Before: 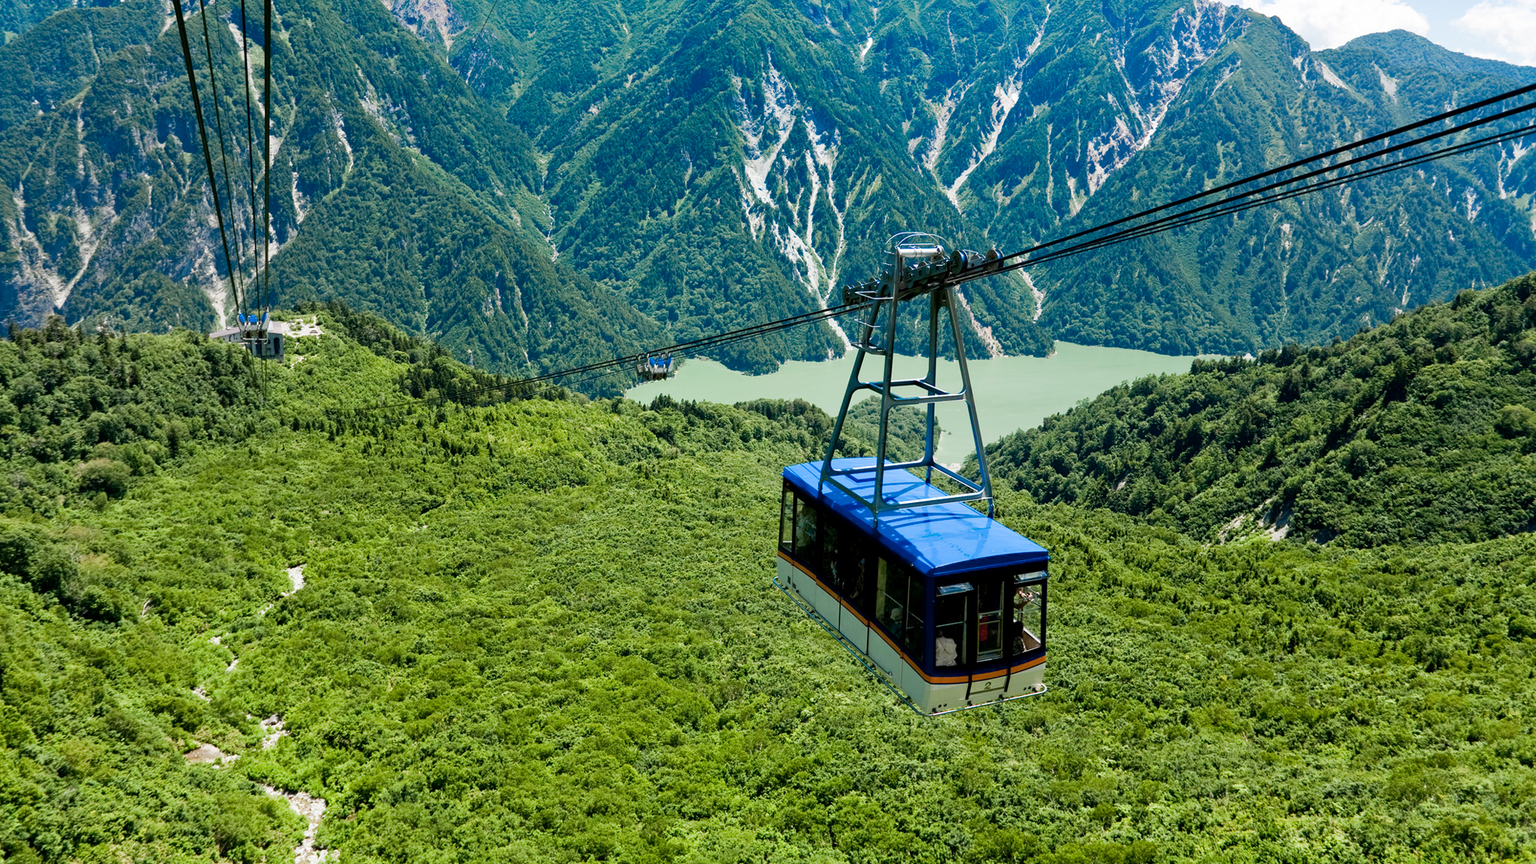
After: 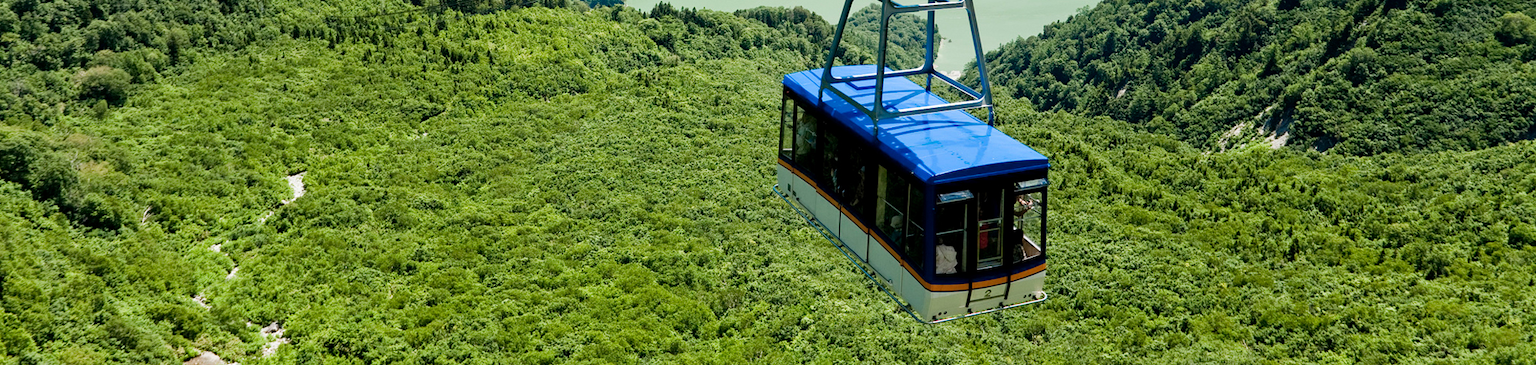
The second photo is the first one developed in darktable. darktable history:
crop: top 45.483%, bottom 12.131%
